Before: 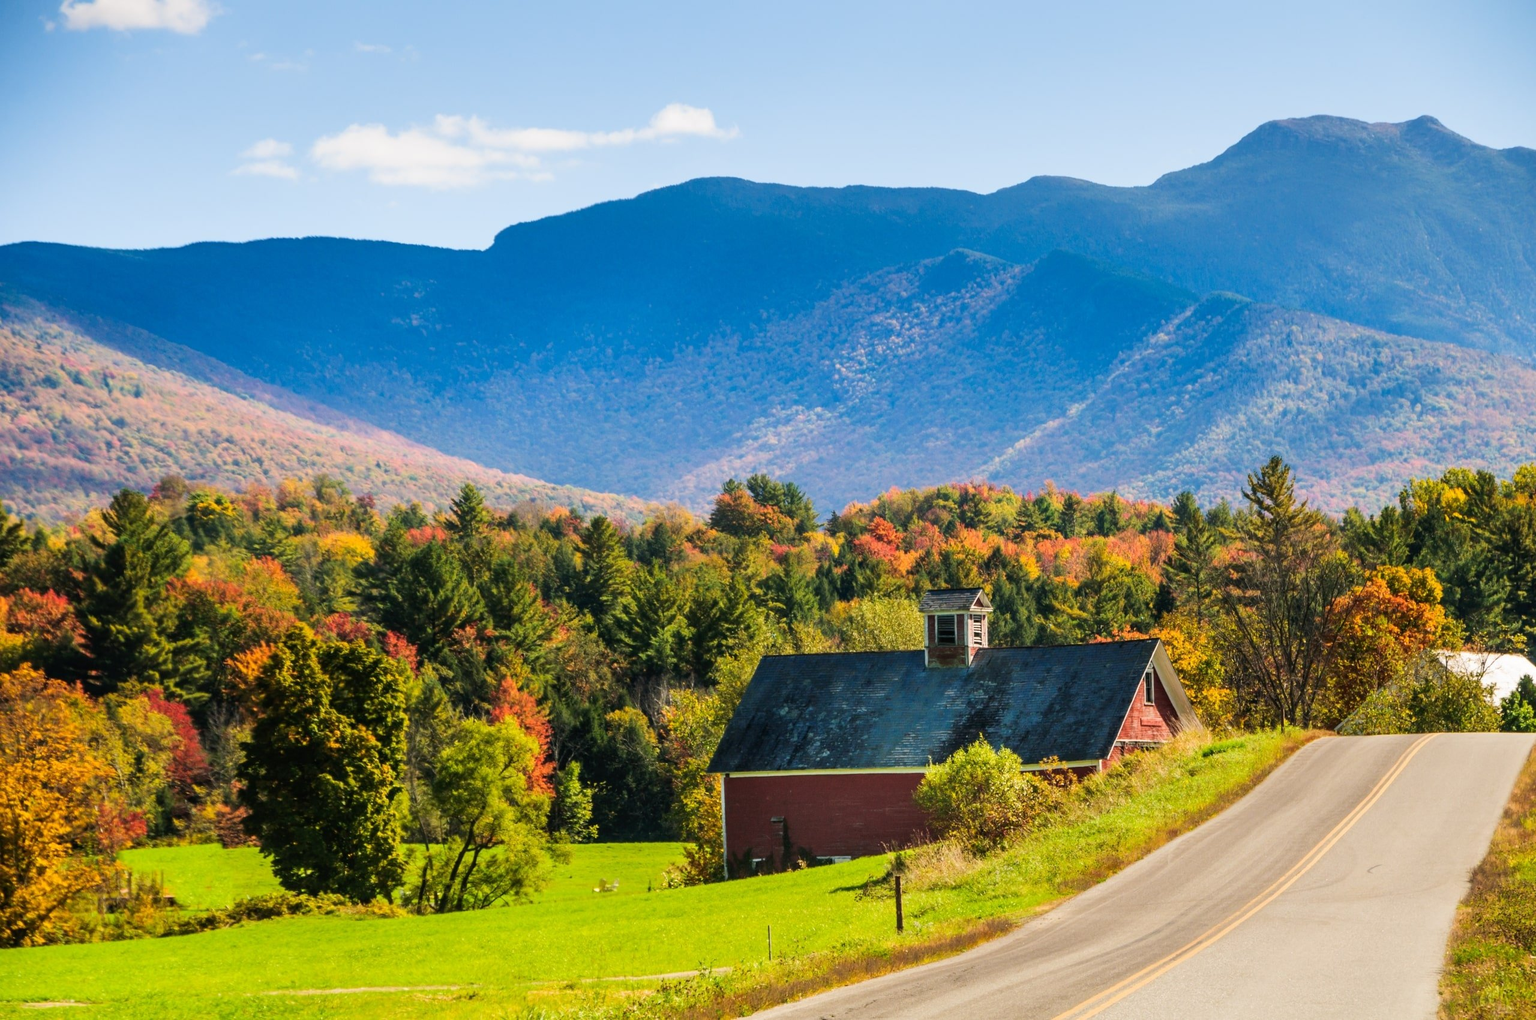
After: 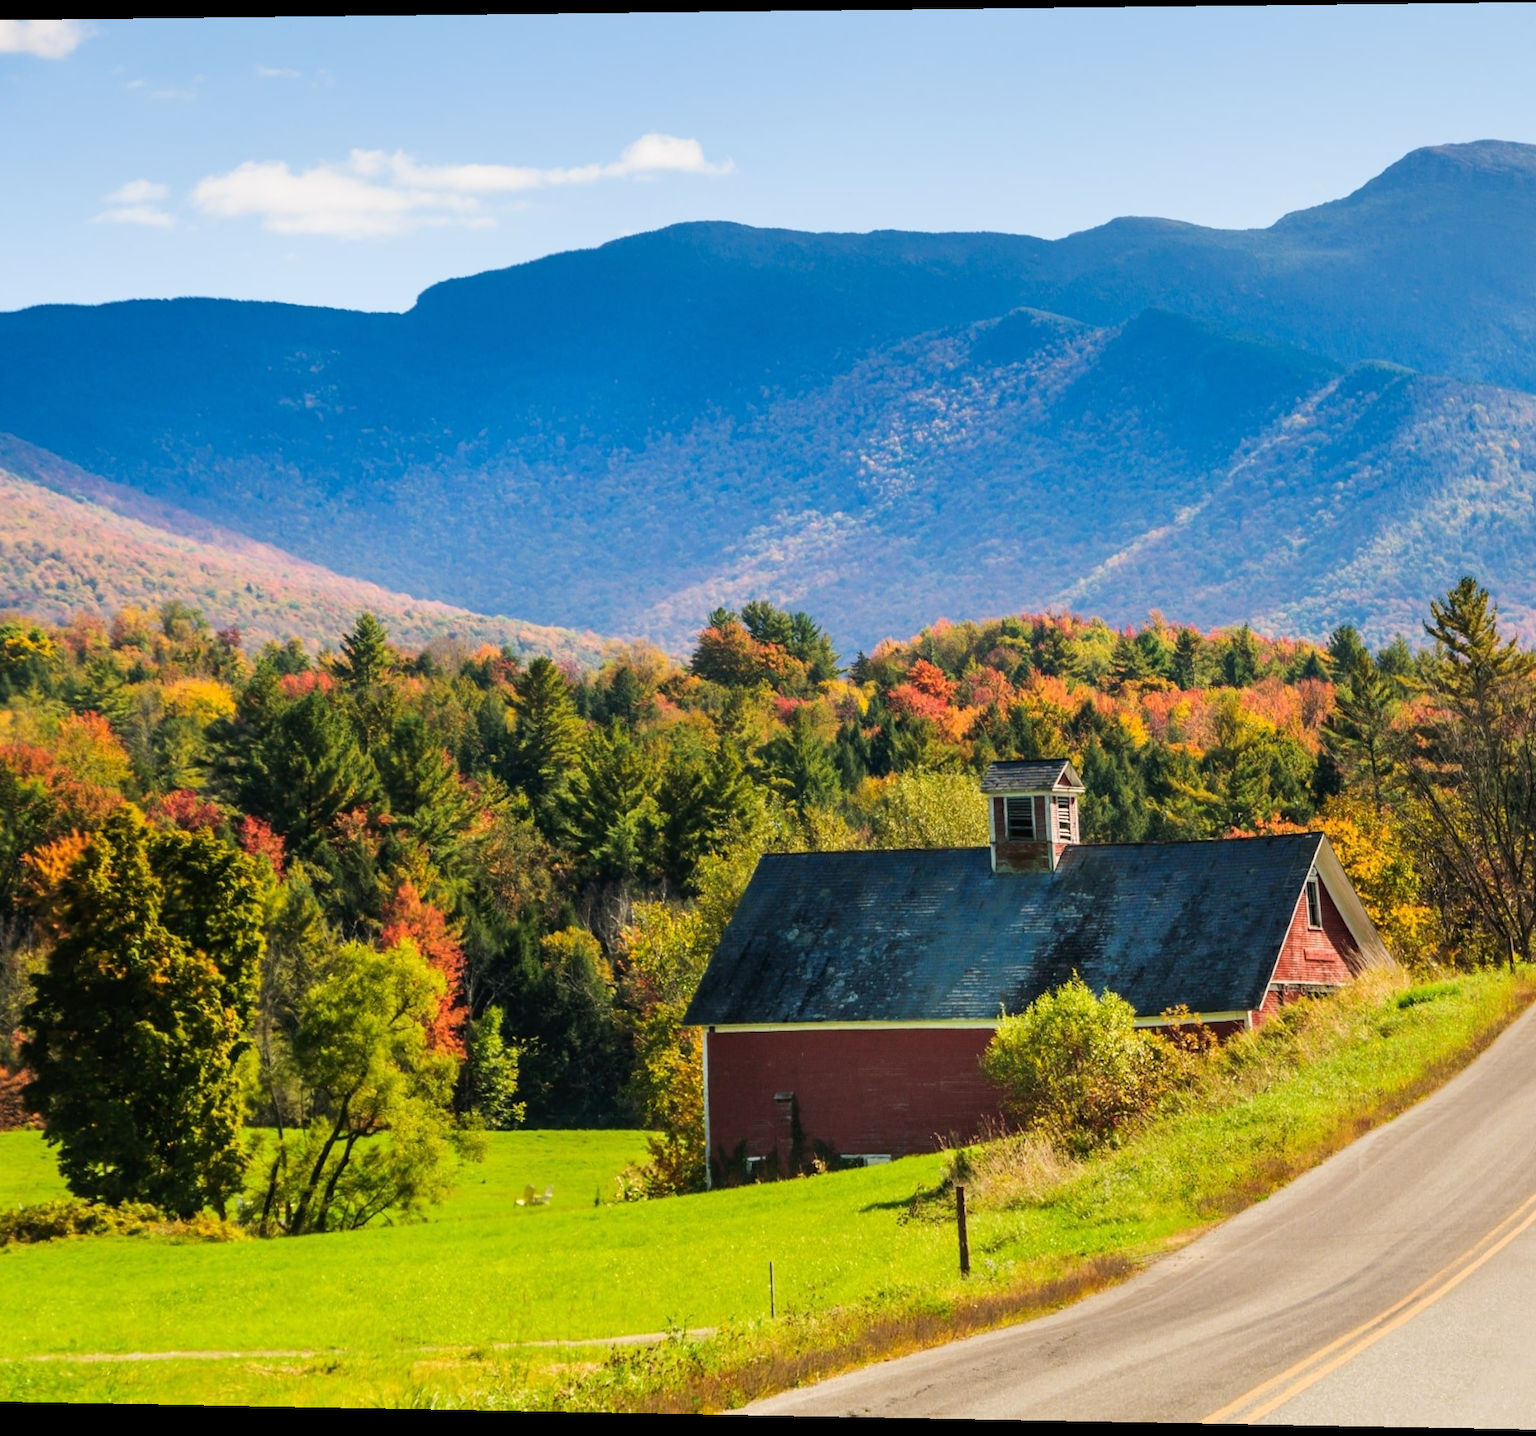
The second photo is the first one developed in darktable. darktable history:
crop: left 15.419%, right 17.914%
rotate and perspective: rotation 0.128°, lens shift (vertical) -0.181, lens shift (horizontal) -0.044, shear 0.001, automatic cropping off
